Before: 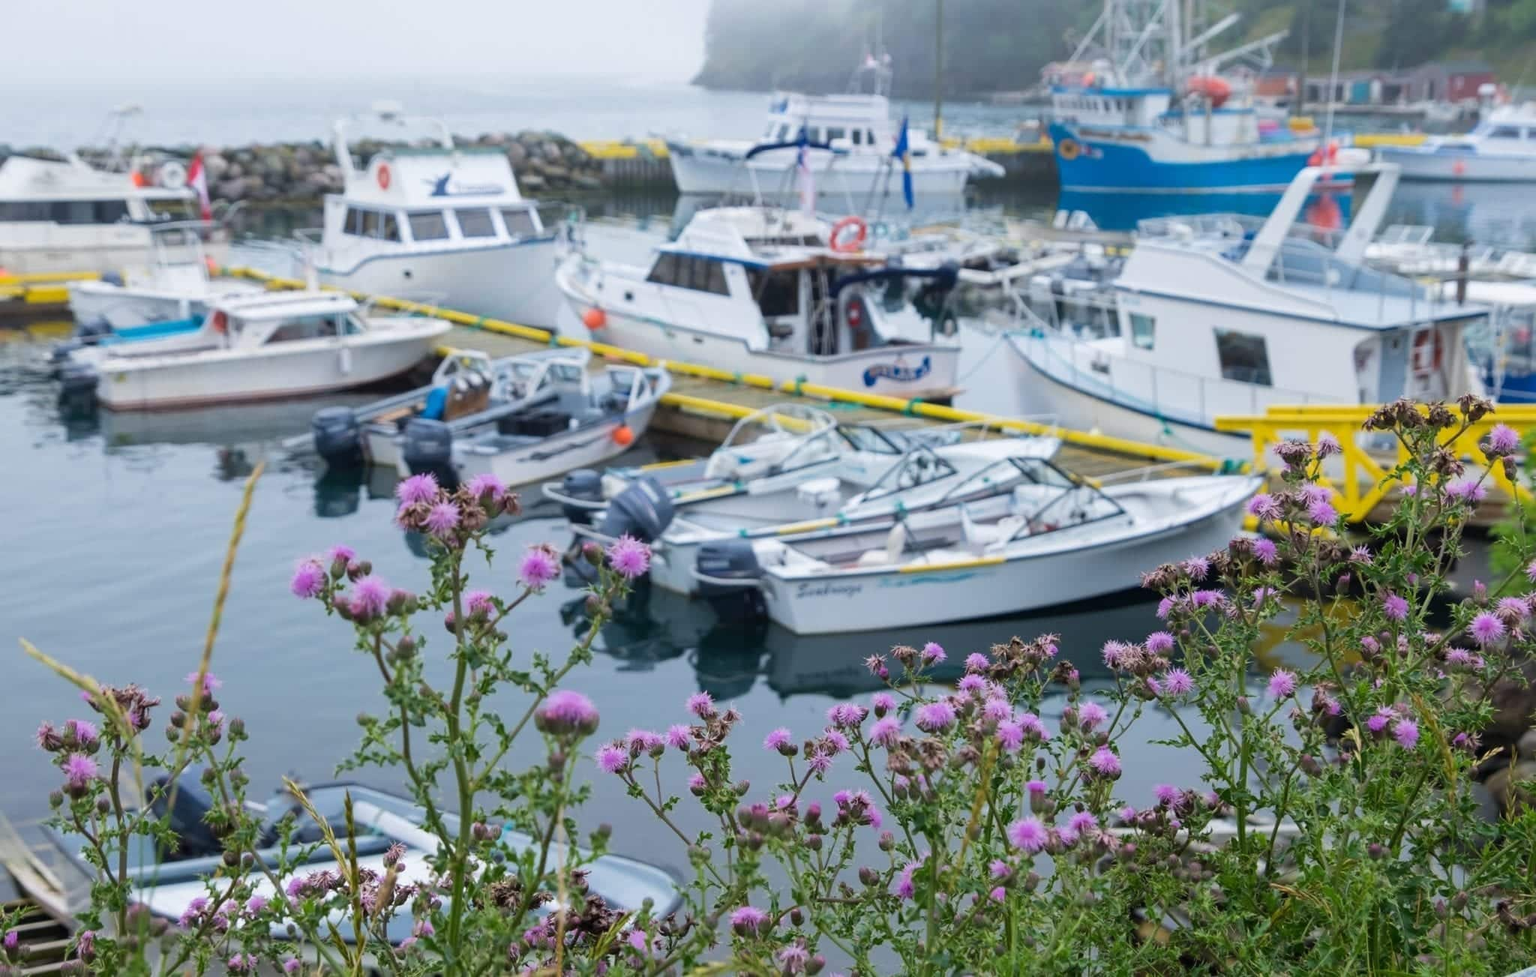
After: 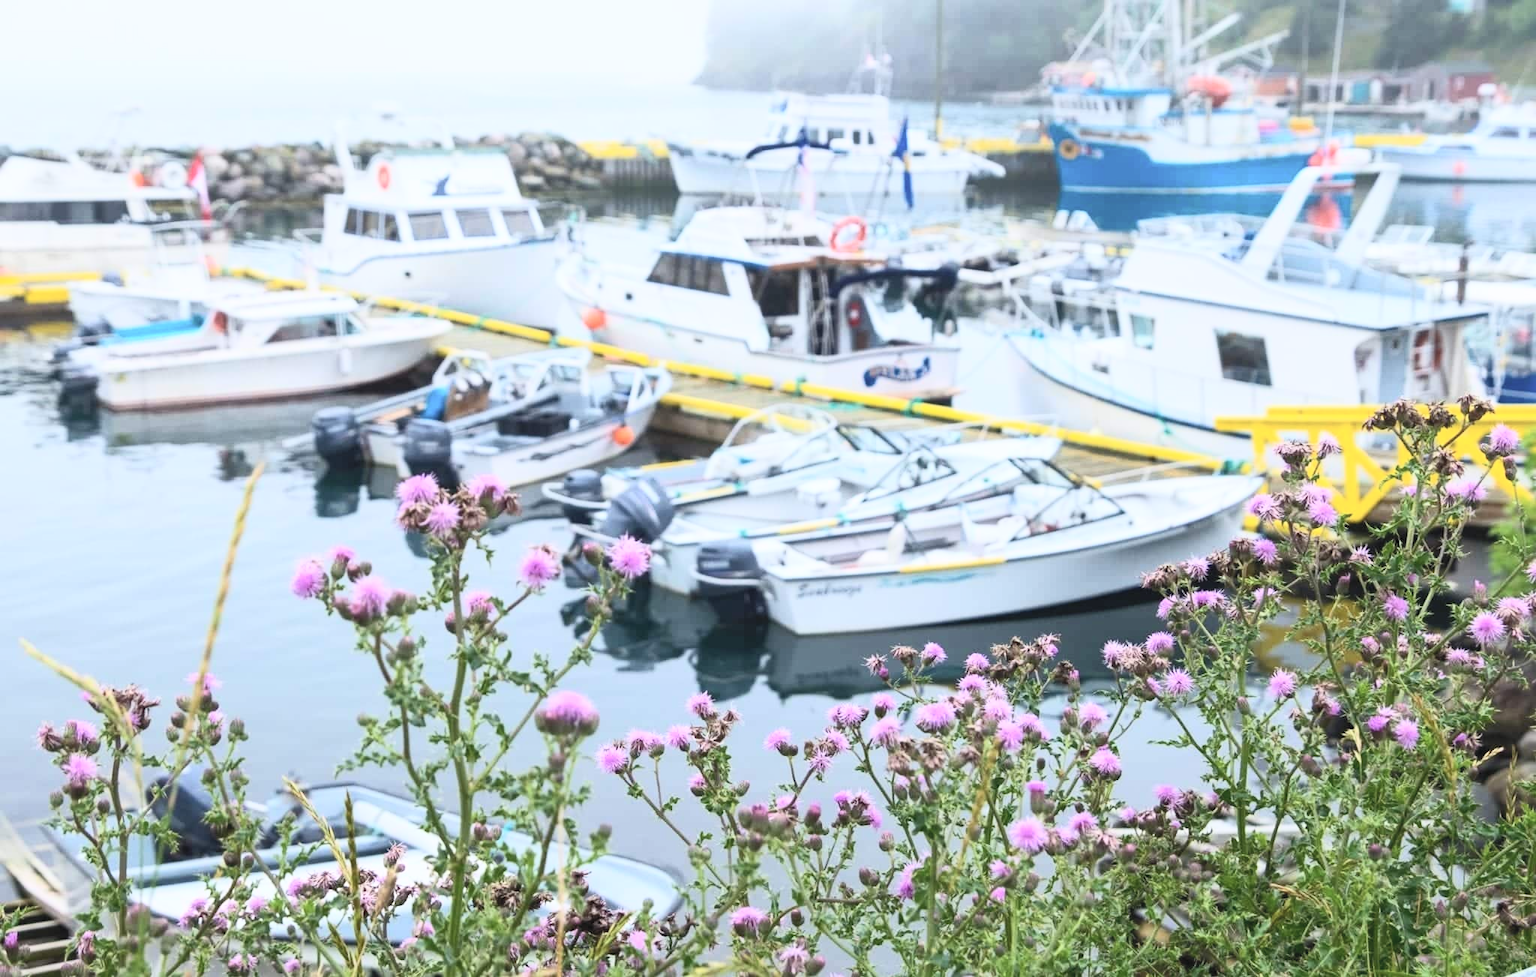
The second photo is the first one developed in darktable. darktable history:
contrast brightness saturation: contrast 0.372, brightness 0.529
